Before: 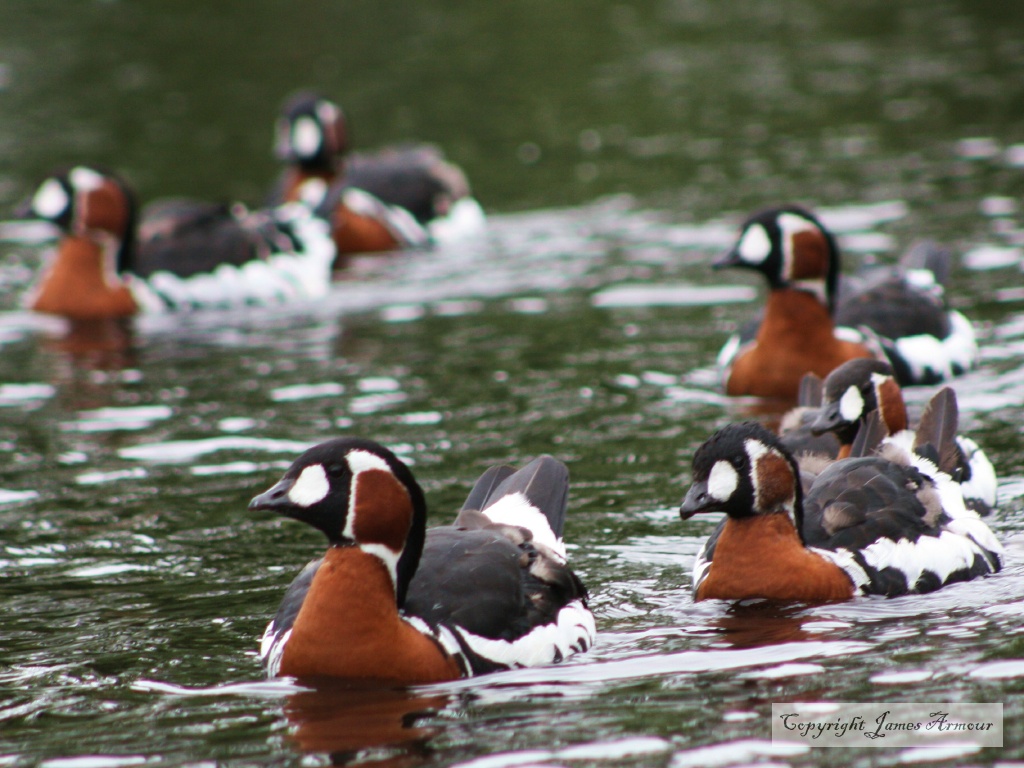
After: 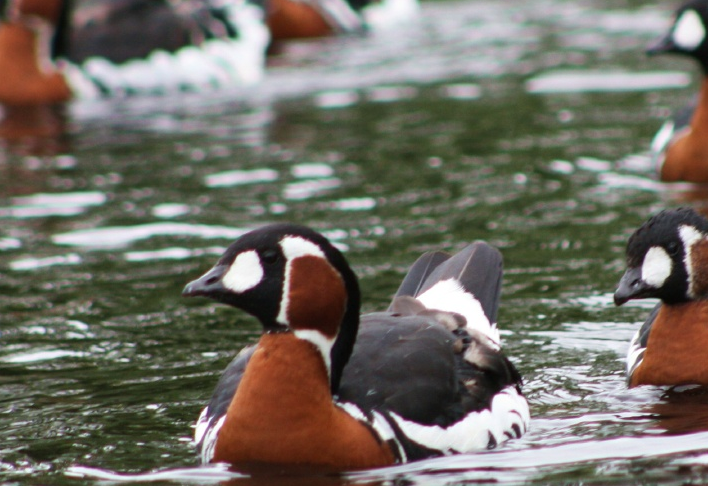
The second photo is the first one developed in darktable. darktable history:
crop: left 6.479%, top 27.913%, right 24.359%, bottom 8.714%
